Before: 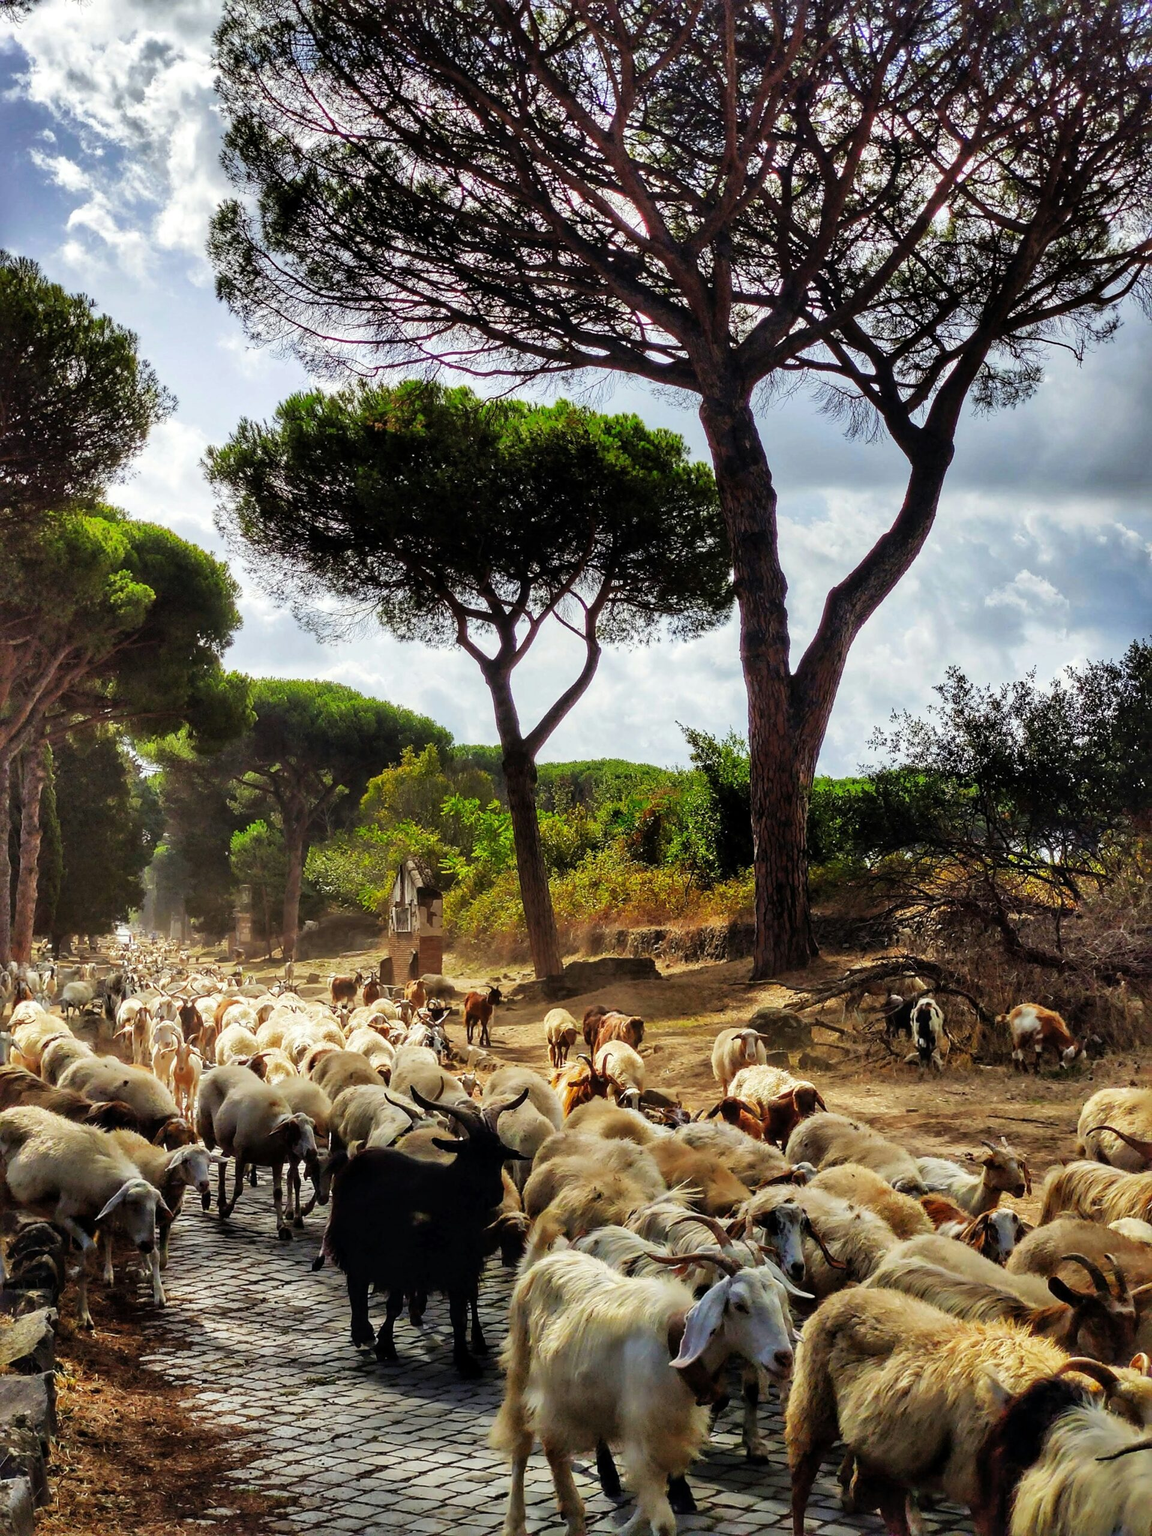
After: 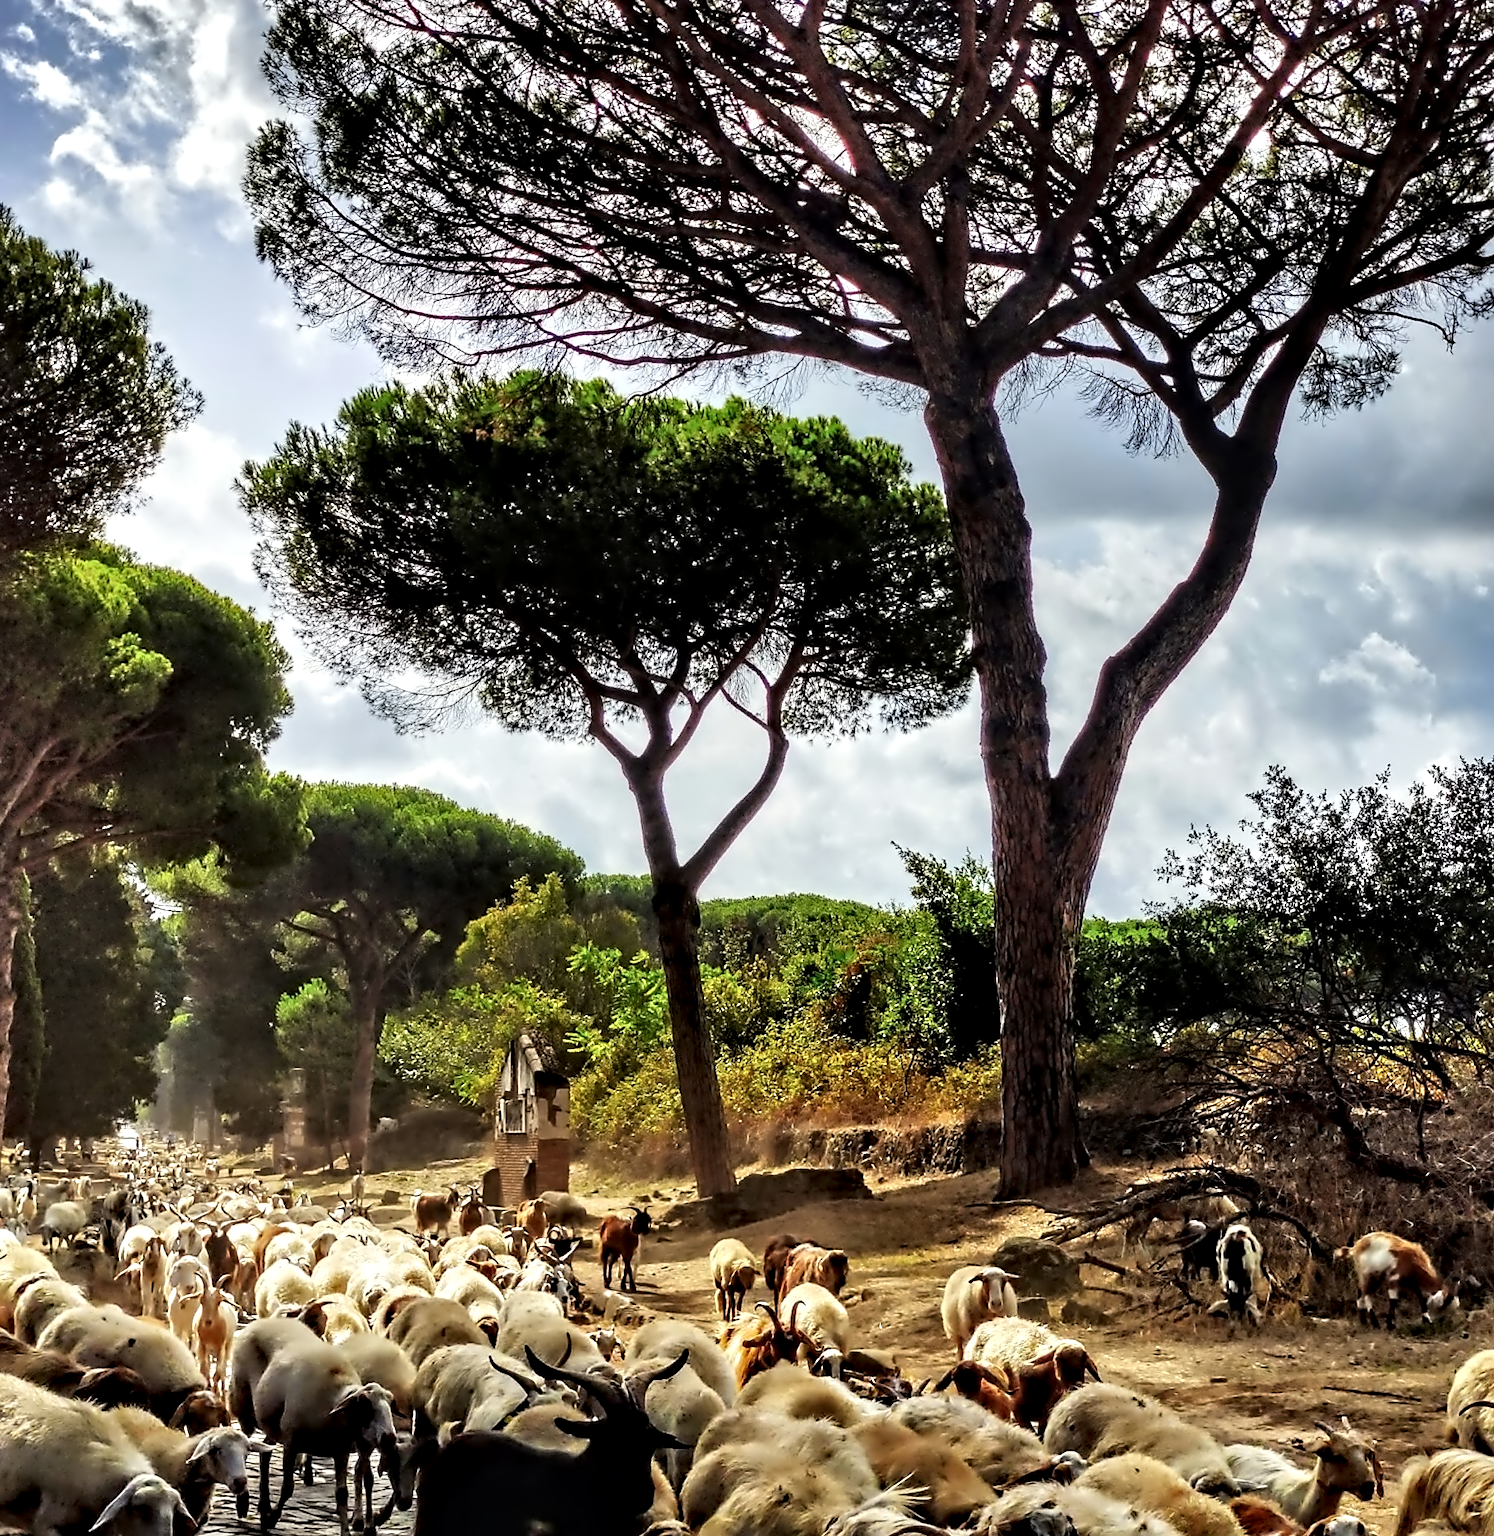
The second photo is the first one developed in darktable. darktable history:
contrast equalizer: octaves 7, y [[0.5, 0.542, 0.583, 0.625, 0.667, 0.708], [0.5 ×6], [0.5 ×6], [0, 0.033, 0.067, 0.1, 0.133, 0.167], [0, 0.05, 0.1, 0.15, 0.2, 0.25]]
crop: left 2.702%, top 7.333%, right 3.399%, bottom 20.314%
